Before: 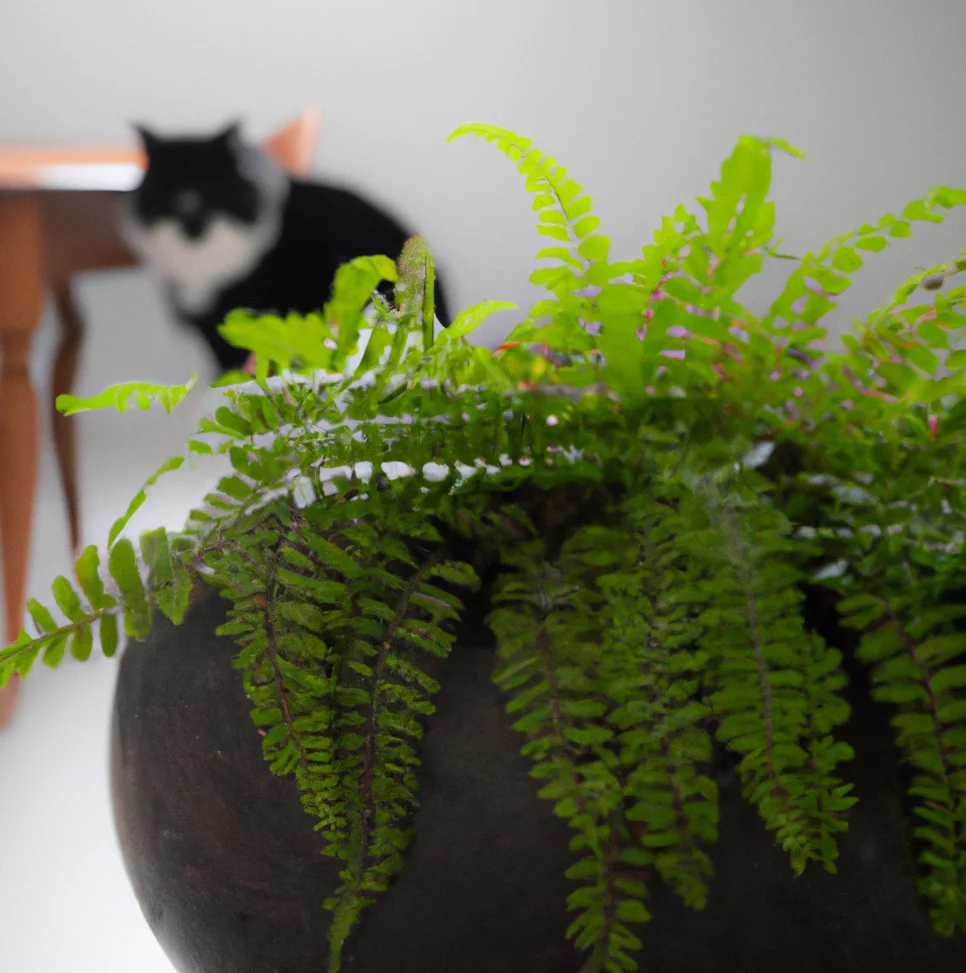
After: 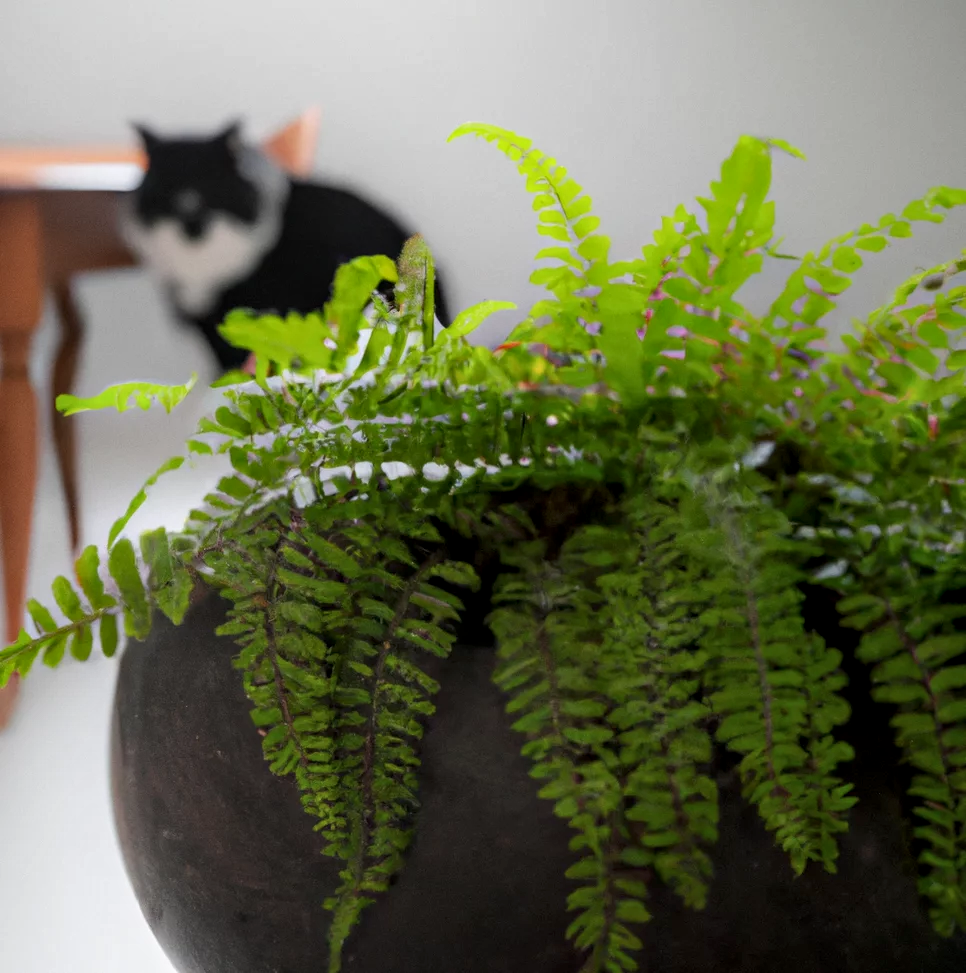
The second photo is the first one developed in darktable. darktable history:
local contrast: detail 130%
levels: black 0.049%
